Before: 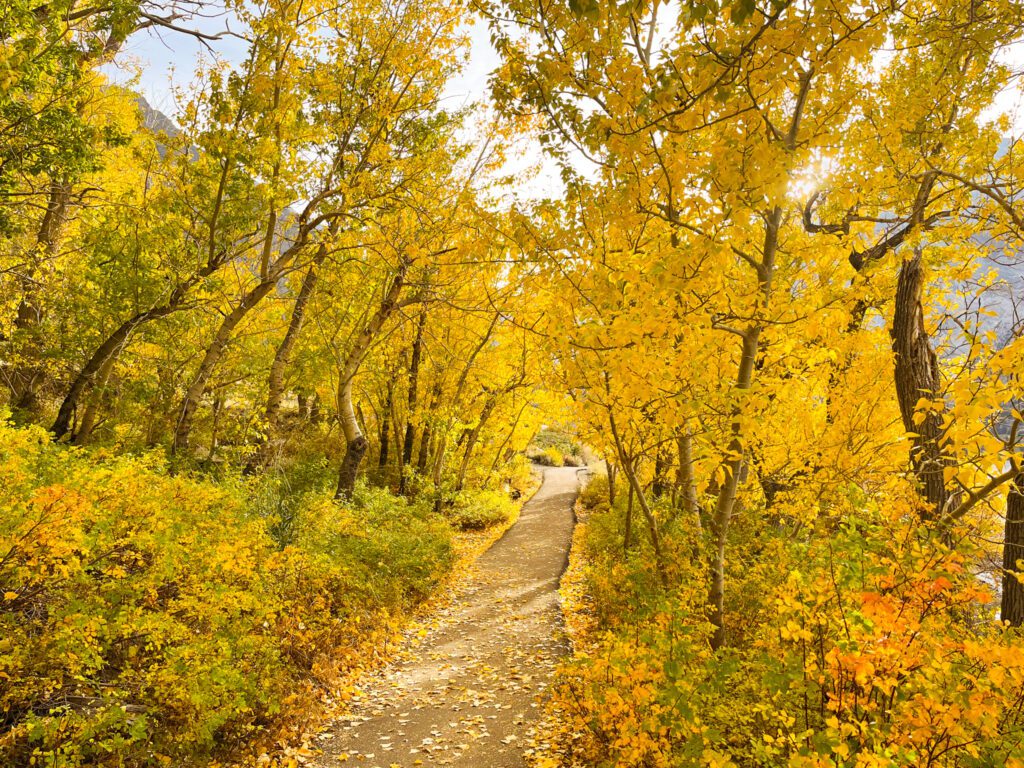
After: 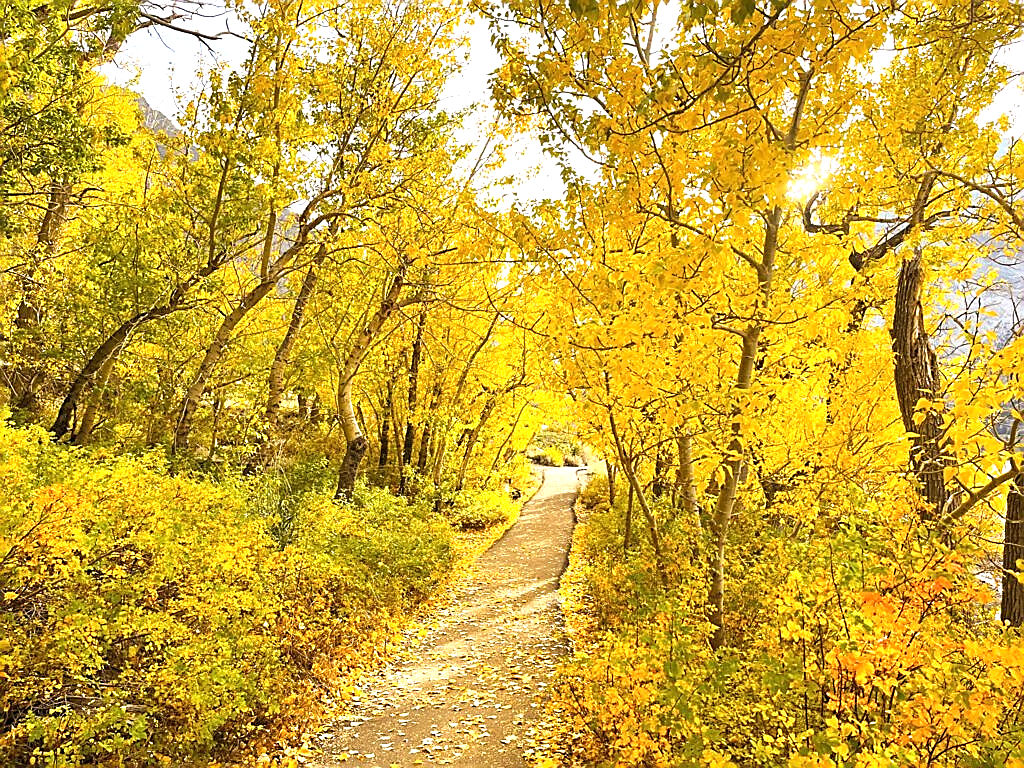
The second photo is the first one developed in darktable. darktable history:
sharpen: radius 1.4, amount 1.25, threshold 0.7
levels: mode automatic, gray 50.8%
exposure: exposure 0.661 EV, compensate highlight preservation false
